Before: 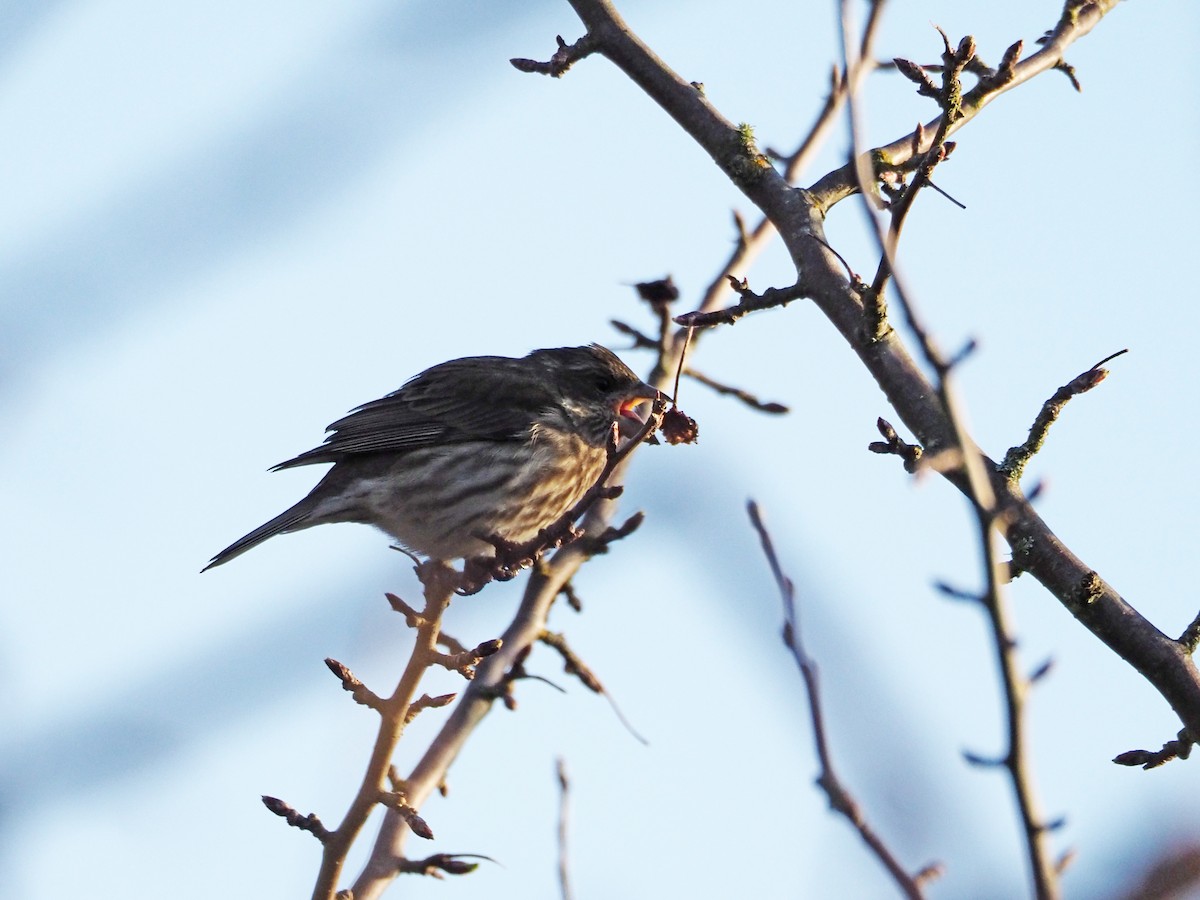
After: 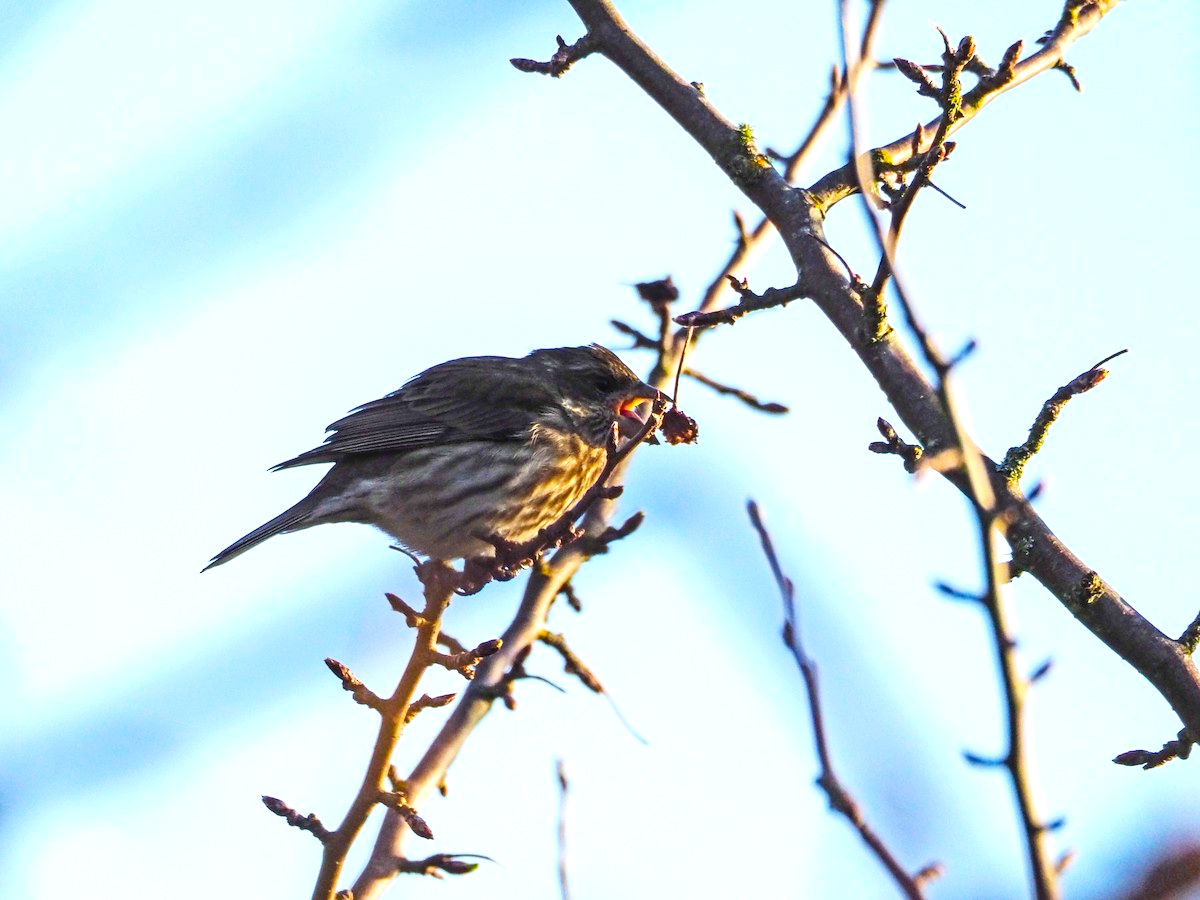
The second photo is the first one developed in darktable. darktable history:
local contrast: on, module defaults
color balance rgb: power › hue 72.56°, perceptual saturation grading › global saturation 30.256%, global vibrance 40.939%
shadows and highlights: shadows -12.33, white point adjustment 3.88, highlights 28.53
tone equalizer: -8 EV 0 EV, -7 EV 0.003 EV, -6 EV -0.002 EV, -5 EV -0.011 EV, -4 EV -0.066 EV, -3 EV -0.222 EV, -2 EV -0.239 EV, -1 EV 0.093 EV, +0 EV 0.294 EV
